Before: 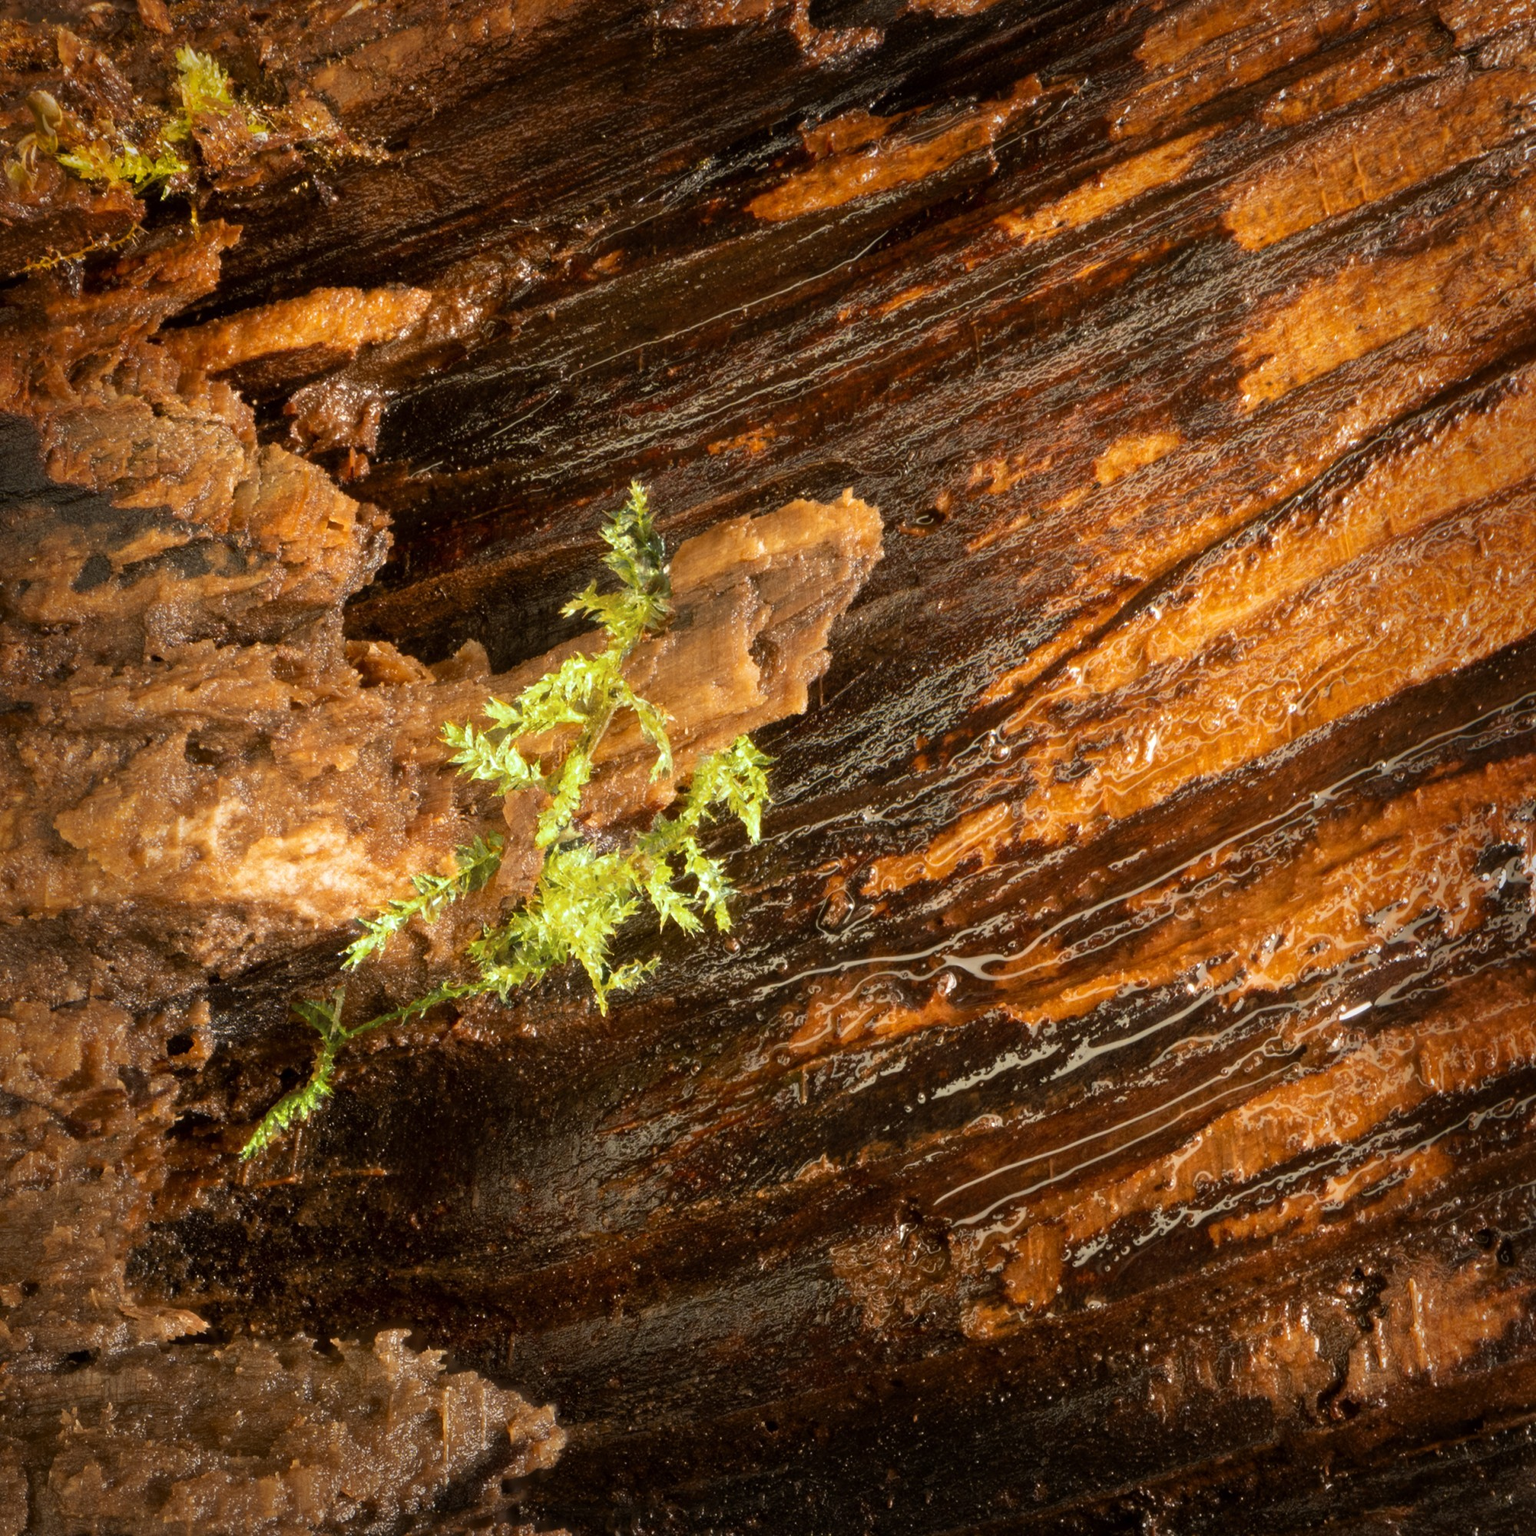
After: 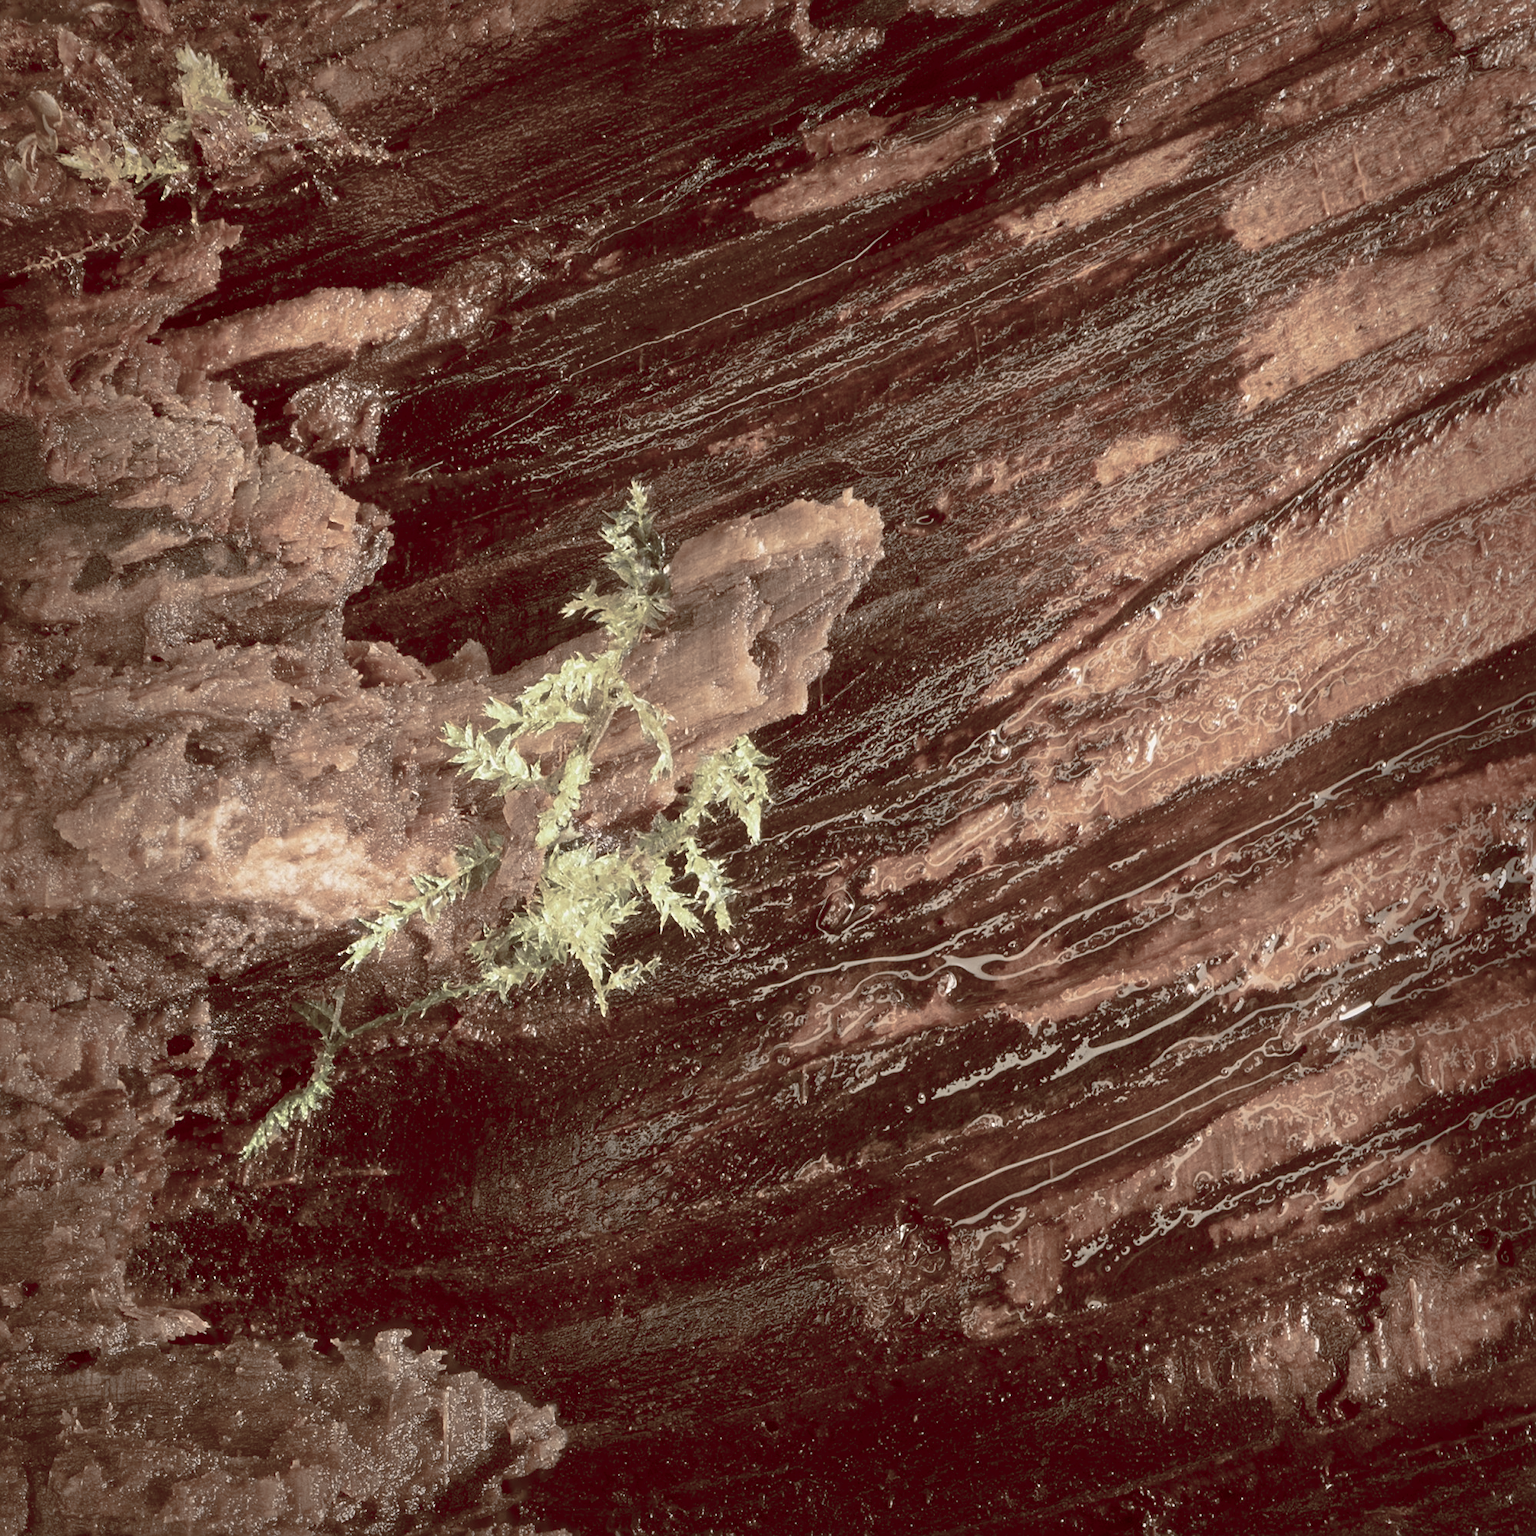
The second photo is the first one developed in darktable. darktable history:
color balance rgb: shadows lift › luminance 1%, shadows lift › chroma 0.2%, shadows lift › hue 20°, power › luminance 1%, power › chroma 0.4%, power › hue 34°, highlights gain › luminance 0.8%, highlights gain › chroma 0.4%, highlights gain › hue 44°, global offset › chroma 0.4%, global offset › hue 34°, white fulcrum 0.08 EV, linear chroma grading › shadows -7%, linear chroma grading › highlights -7%, linear chroma grading › global chroma -10%, linear chroma grading › mid-tones -8%, perceptual saturation grading › global saturation -28%, perceptual saturation grading › highlights -20%, perceptual saturation grading › mid-tones -24%, perceptual saturation grading › shadows -24%, perceptual brilliance grading › global brilliance -1%, perceptual brilliance grading › highlights -1%, perceptual brilliance grading › mid-tones -1%, perceptual brilliance grading › shadows -1%, global vibrance -17%, contrast -6%
exposure: compensate highlight preservation false
tone equalizer: on, module defaults
sharpen: on, module defaults
